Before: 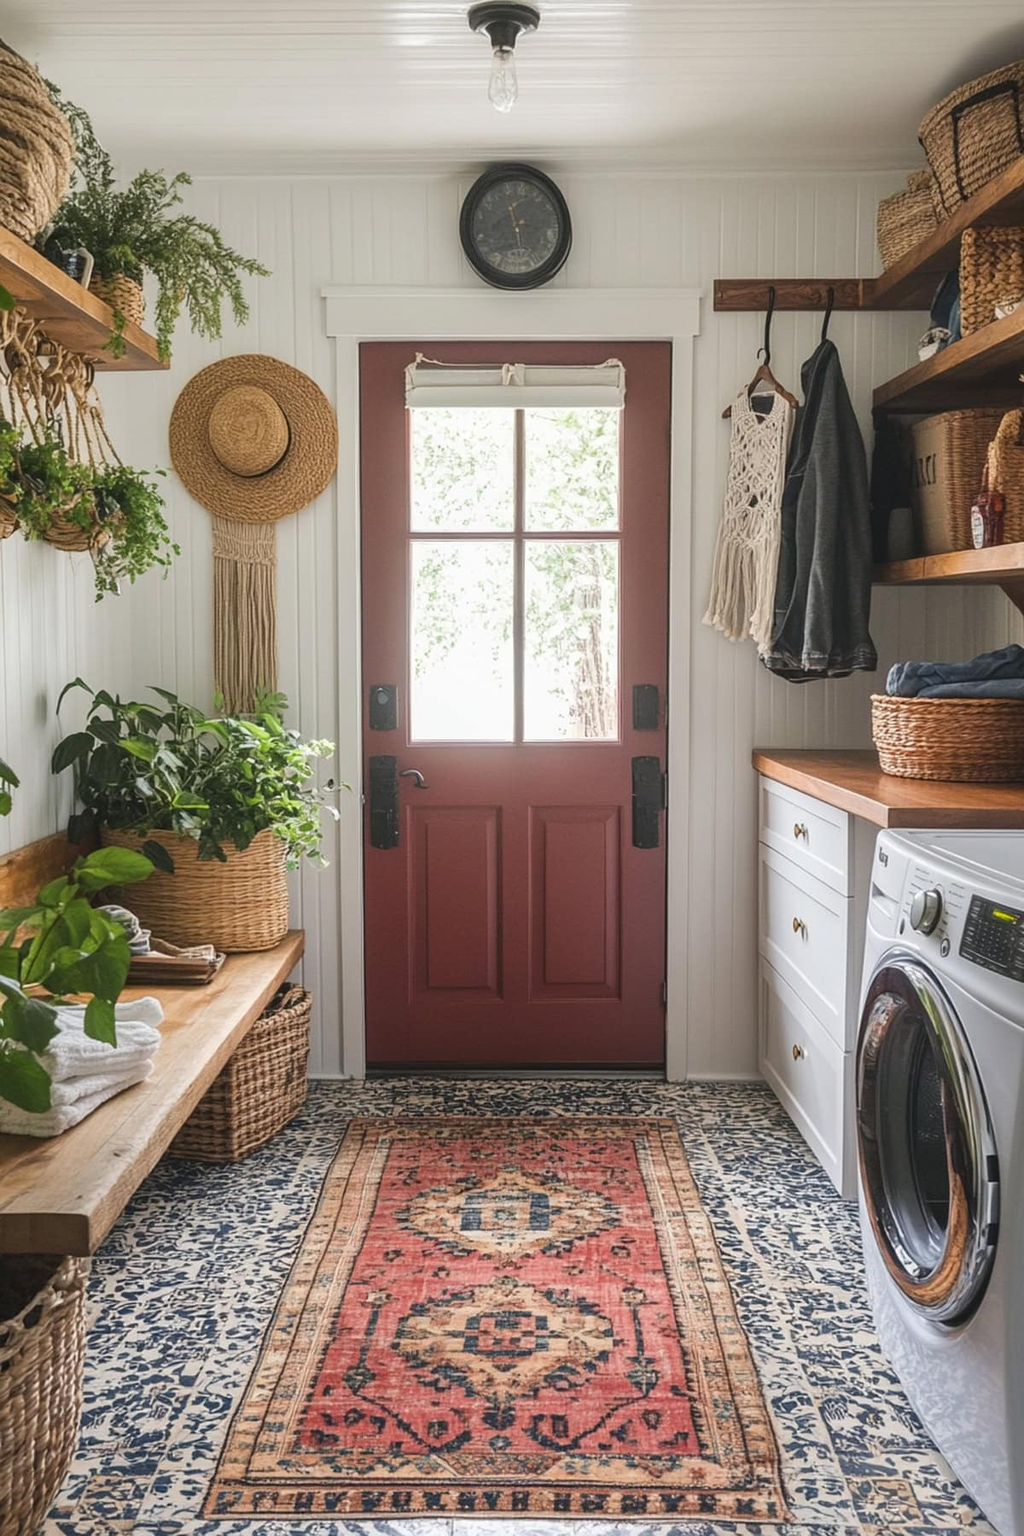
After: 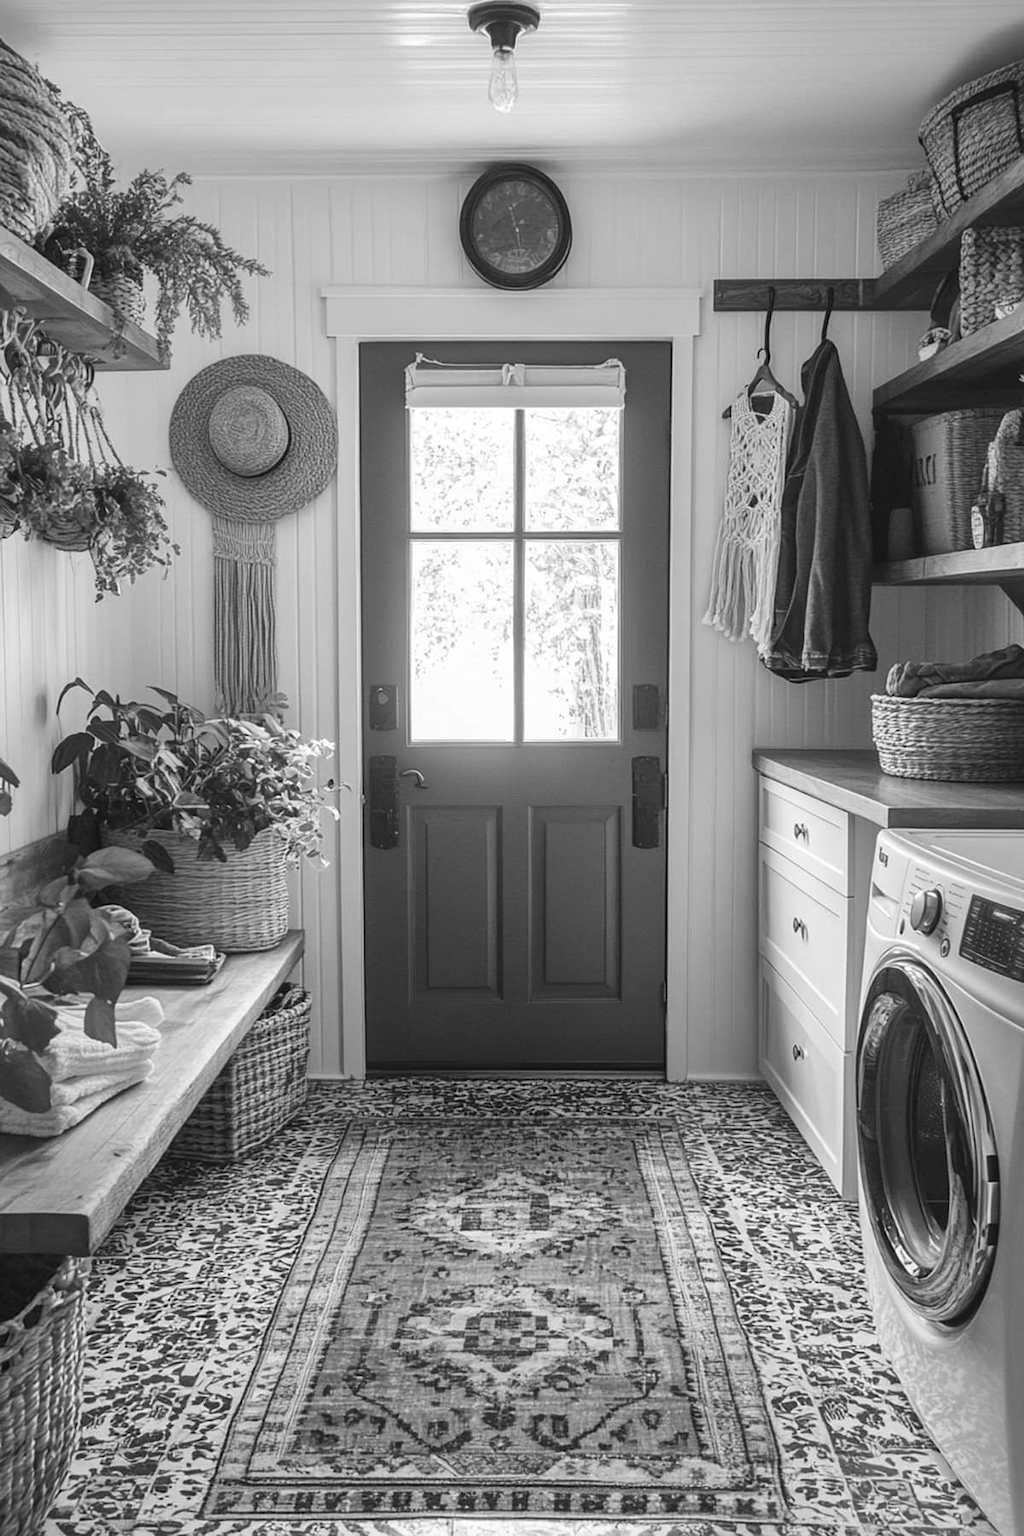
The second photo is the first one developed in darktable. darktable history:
local contrast: mode bilateral grid, contrast 20, coarseness 50, detail 120%, midtone range 0.2
monochrome: a 2.21, b -1.33, size 2.2
